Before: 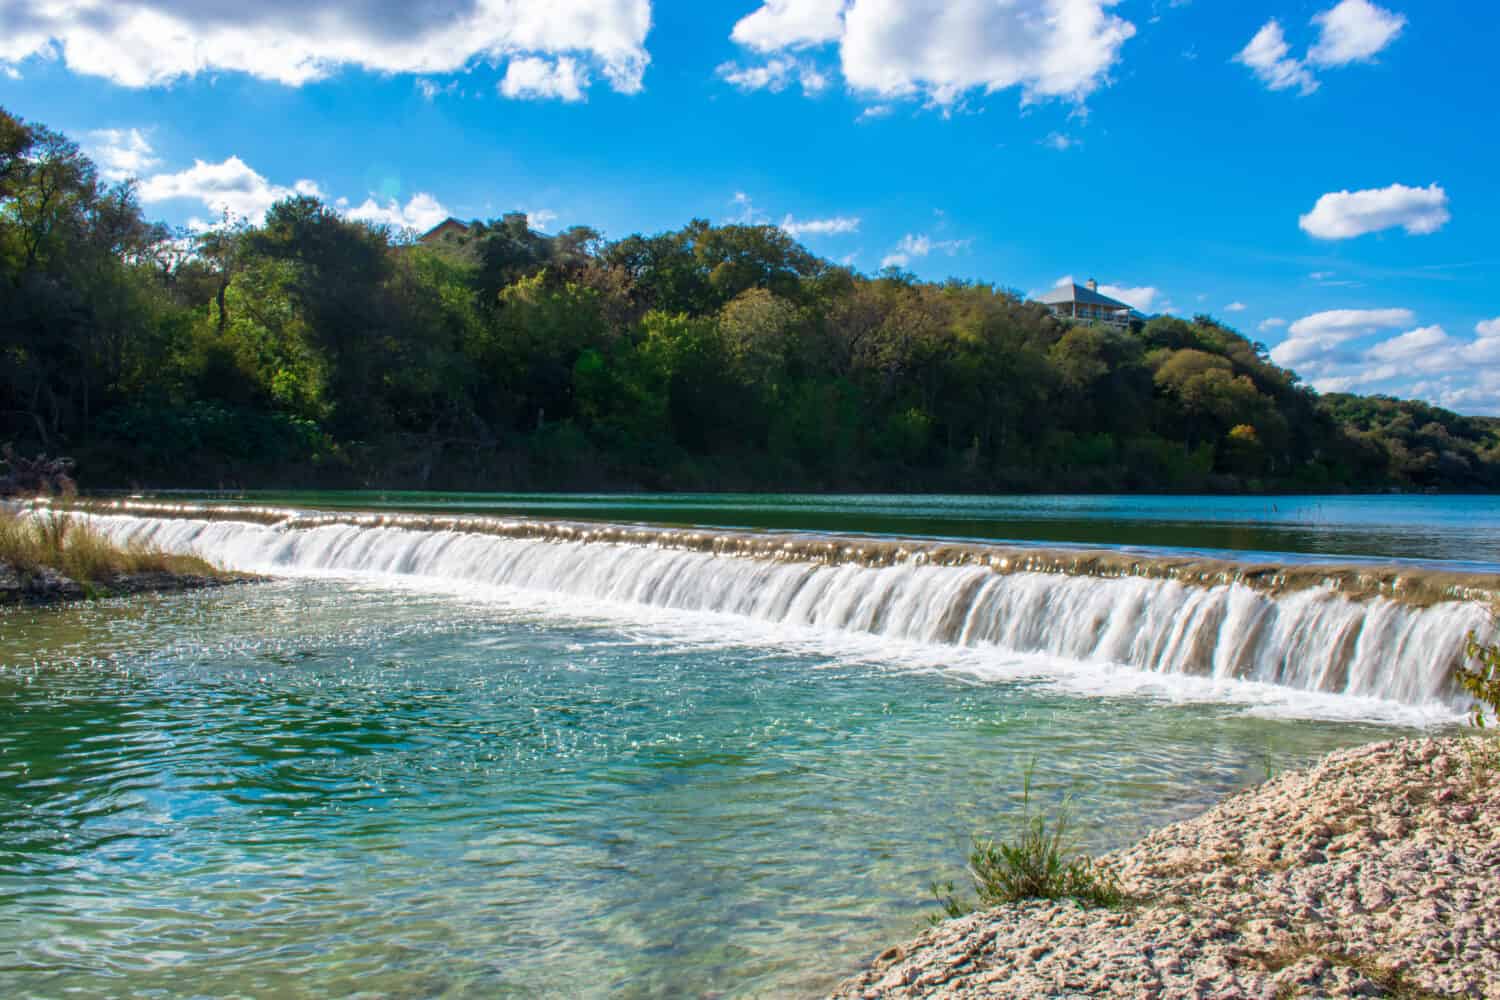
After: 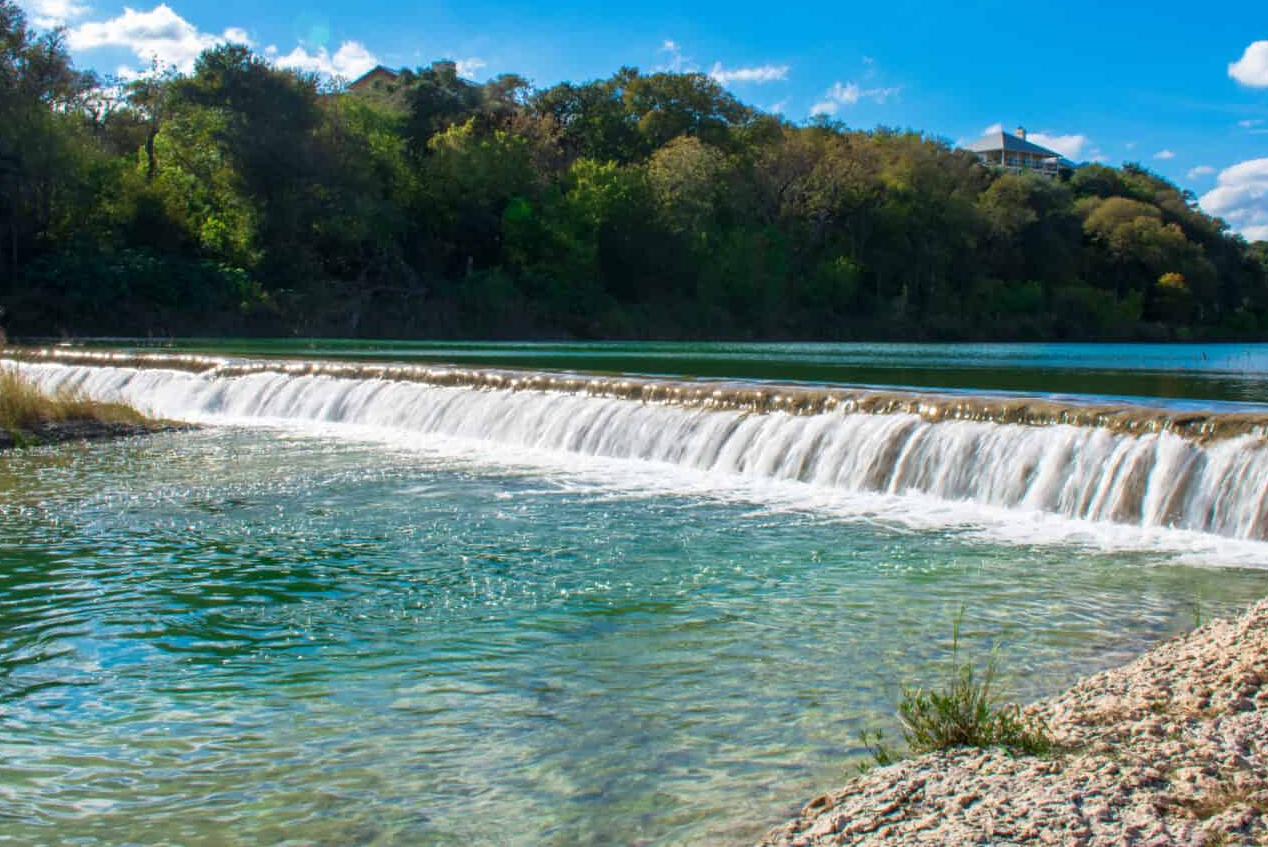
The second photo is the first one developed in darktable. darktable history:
crop and rotate: left 4.754%, top 15.28%, right 10.703%
